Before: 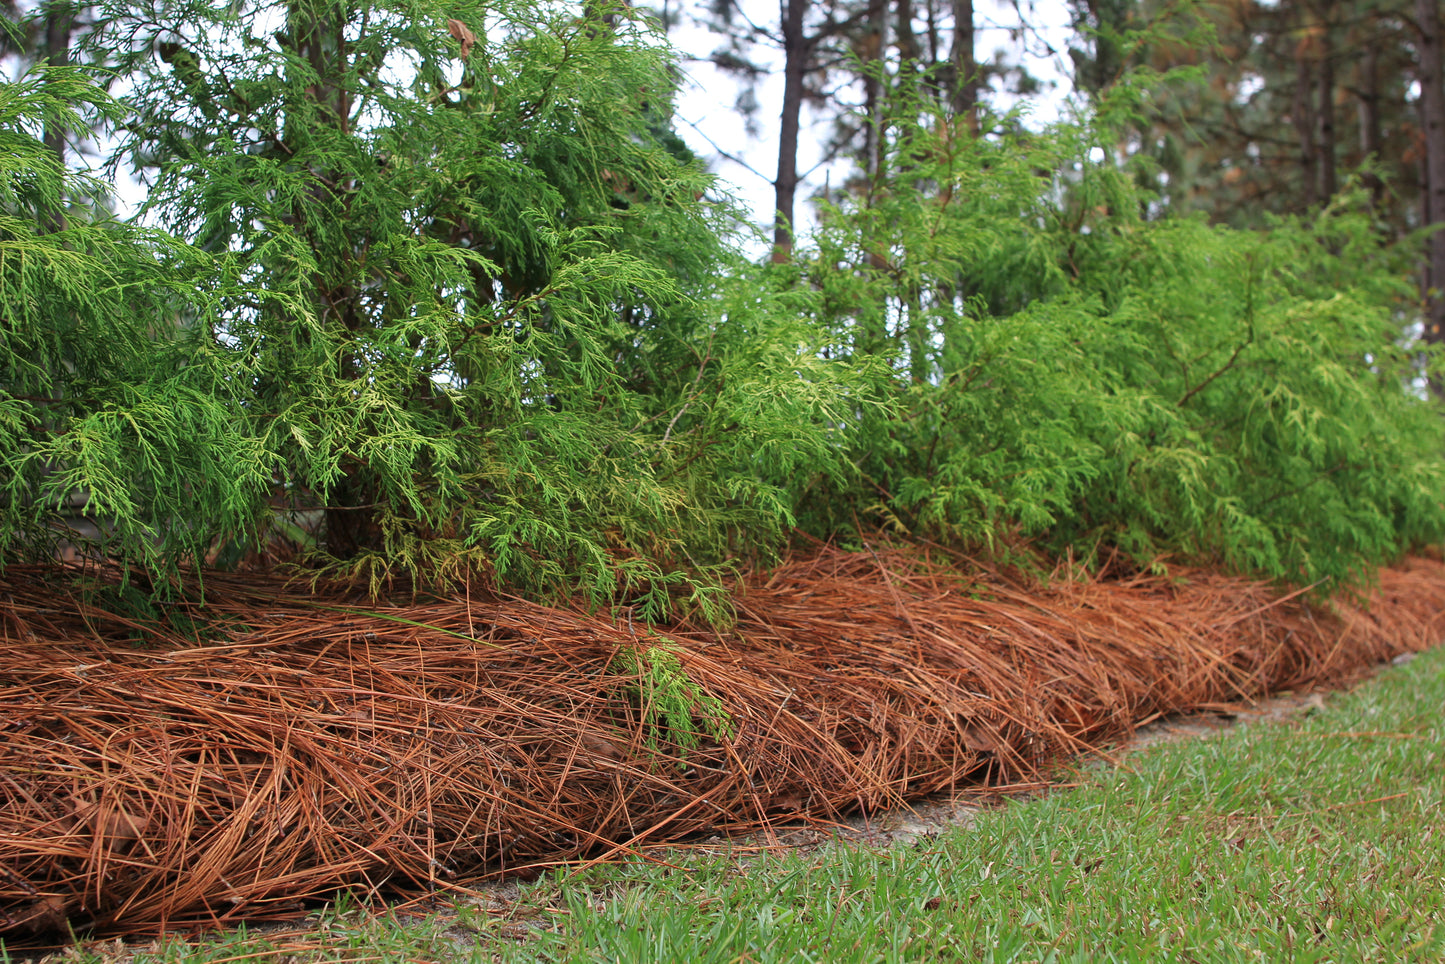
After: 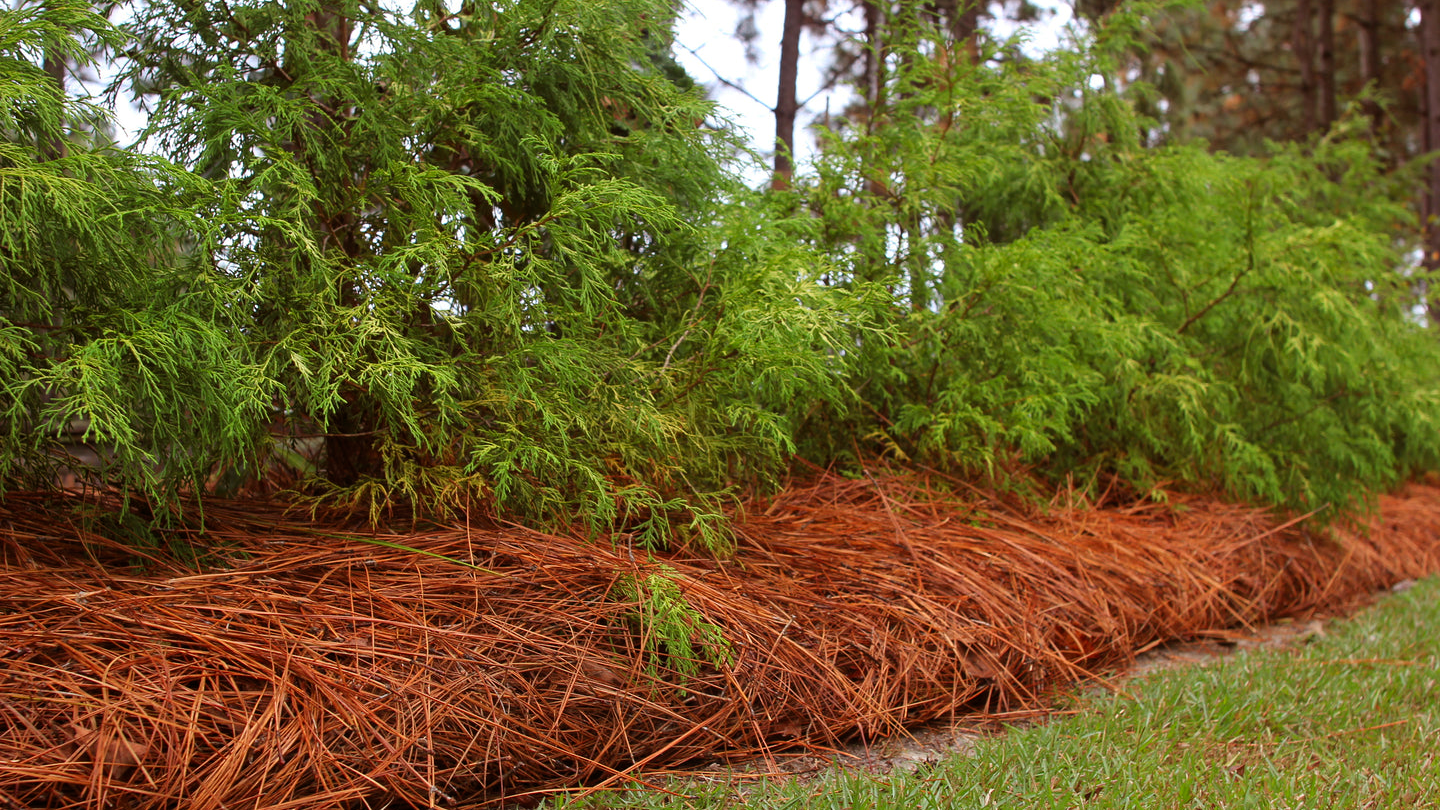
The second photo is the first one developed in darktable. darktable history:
rgb levels: mode RGB, independent channels, levels [[0, 0.5, 1], [0, 0.521, 1], [0, 0.536, 1]]
color zones: curves: ch1 [(0, 0.523) (0.143, 0.545) (0.286, 0.52) (0.429, 0.506) (0.571, 0.503) (0.714, 0.503) (0.857, 0.508) (1, 0.523)]
crop: top 7.625%, bottom 8.027%
